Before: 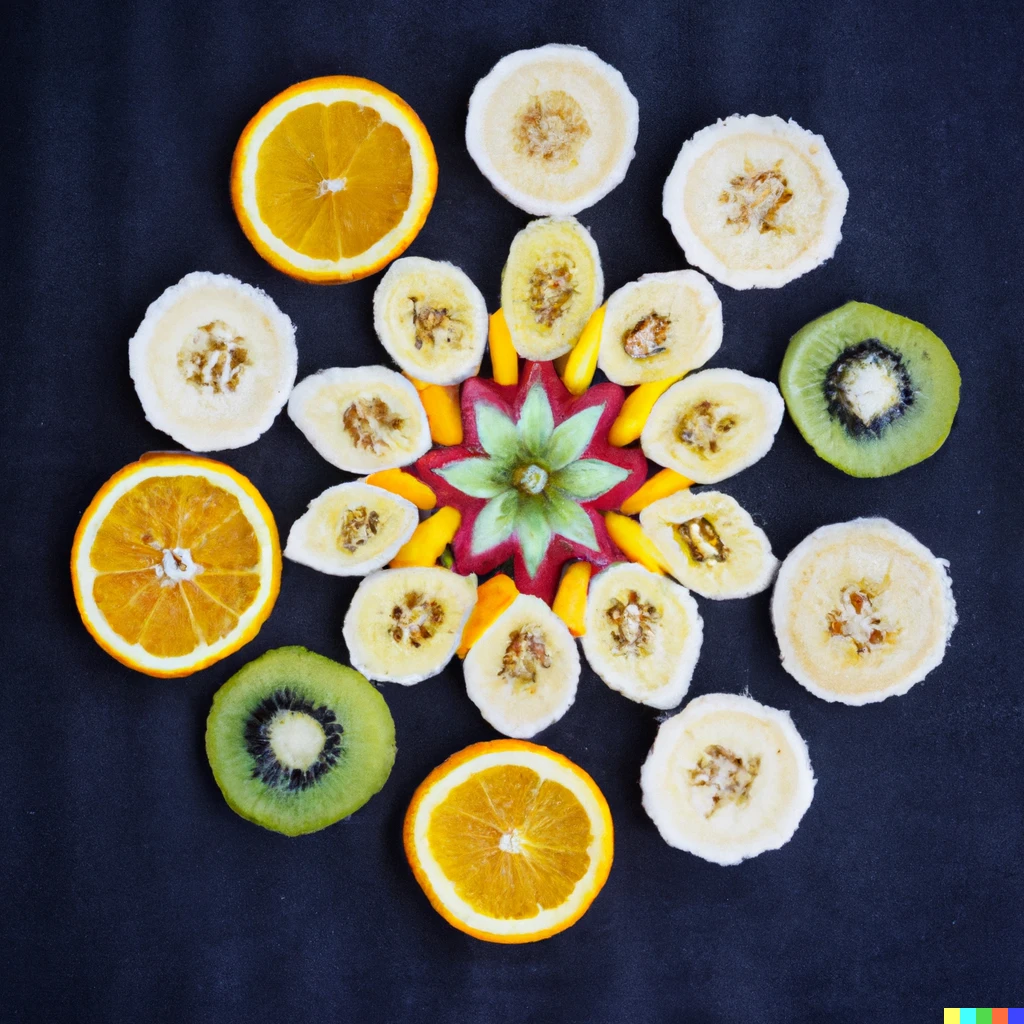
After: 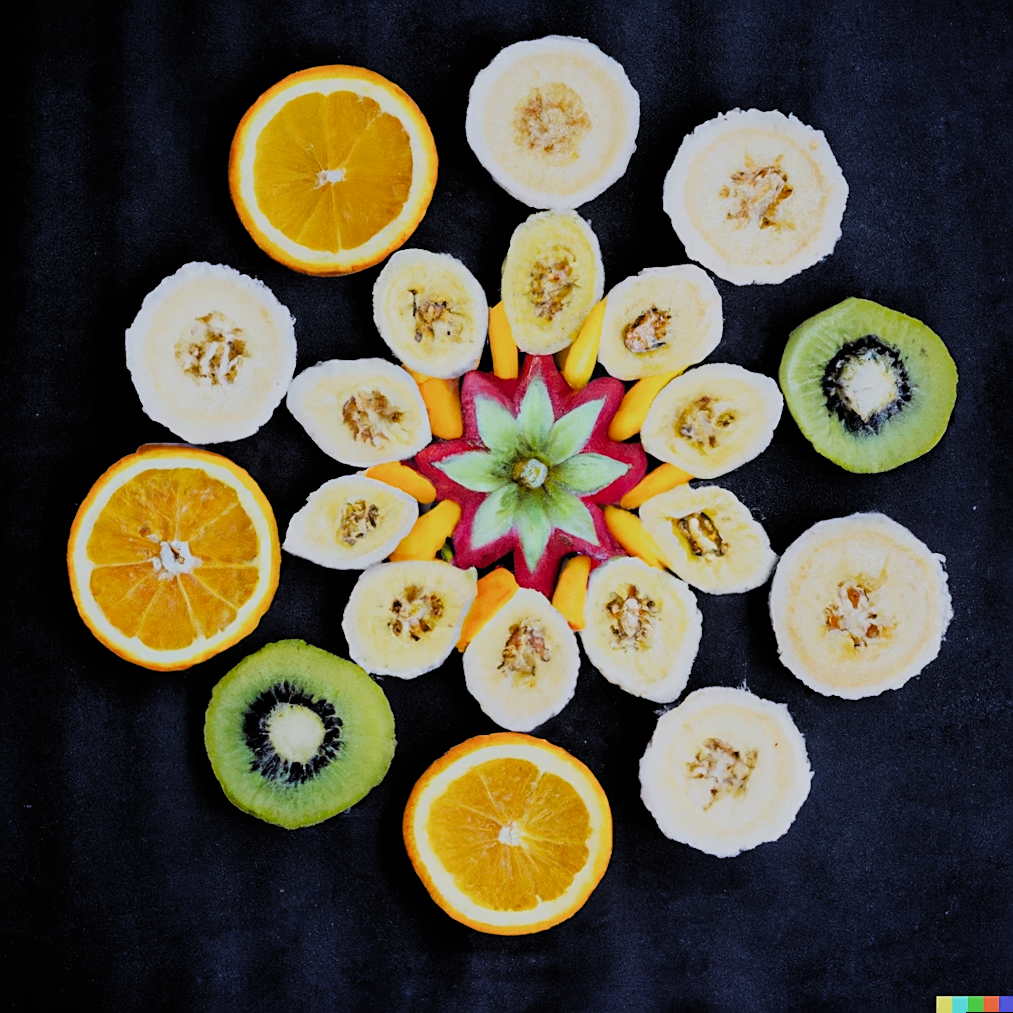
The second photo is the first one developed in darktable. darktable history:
sharpen: on, module defaults
filmic rgb: black relative exposure -4.58 EV, white relative exposure 4.8 EV, threshold 3 EV, hardness 2.36, latitude 36.07%, contrast 1.048, highlights saturation mix 1.32%, shadows ↔ highlights balance 1.25%, color science v4 (2020), enable highlight reconstruction true
rotate and perspective: rotation 0.174°, lens shift (vertical) 0.013, lens shift (horizontal) 0.019, shear 0.001, automatic cropping original format, crop left 0.007, crop right 0.991, crop top 0.016, crop bottom 0.997
